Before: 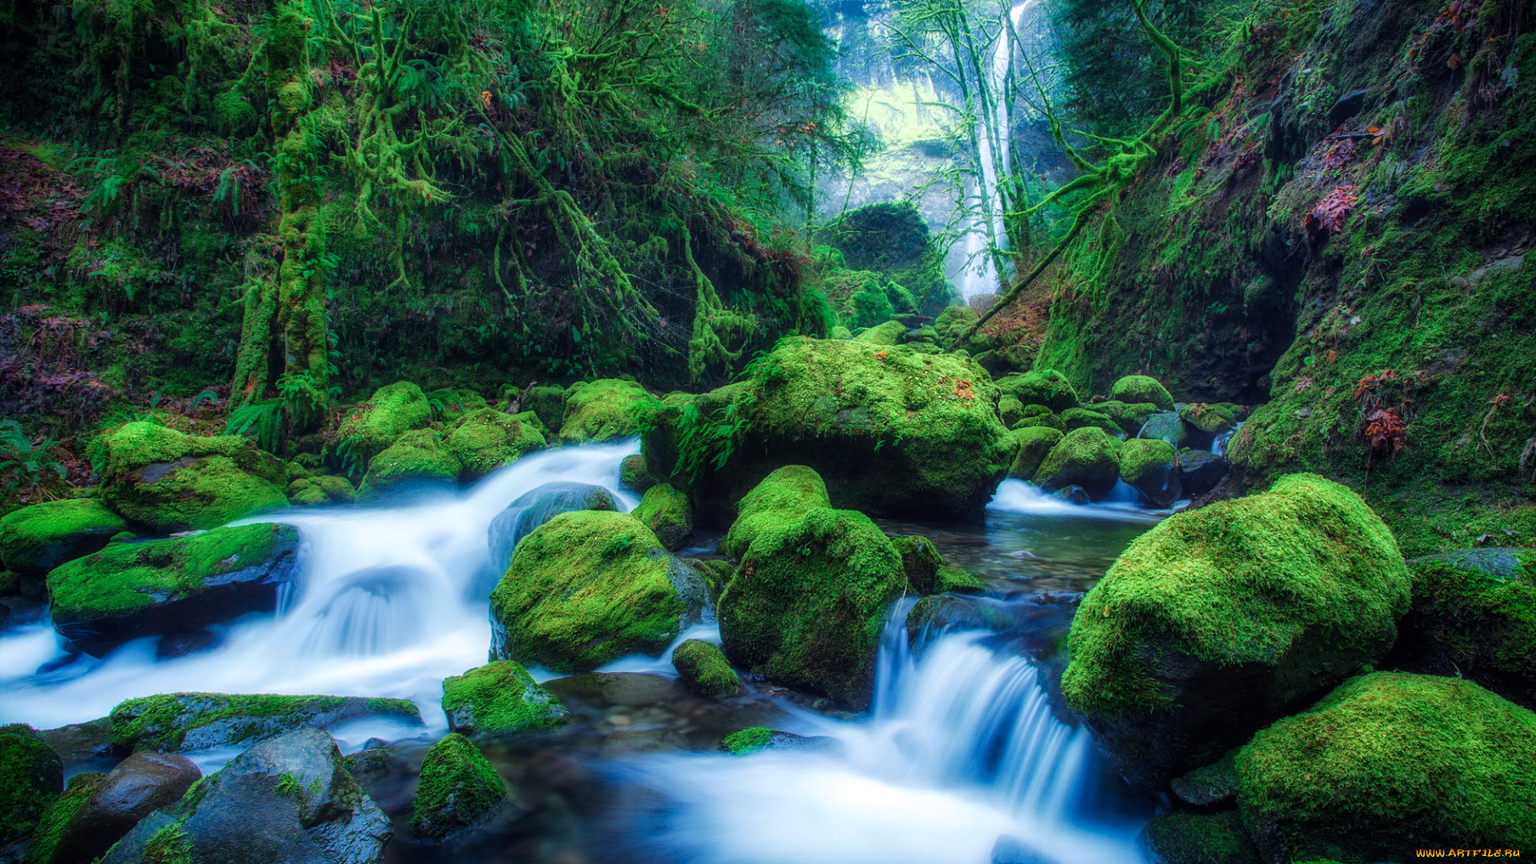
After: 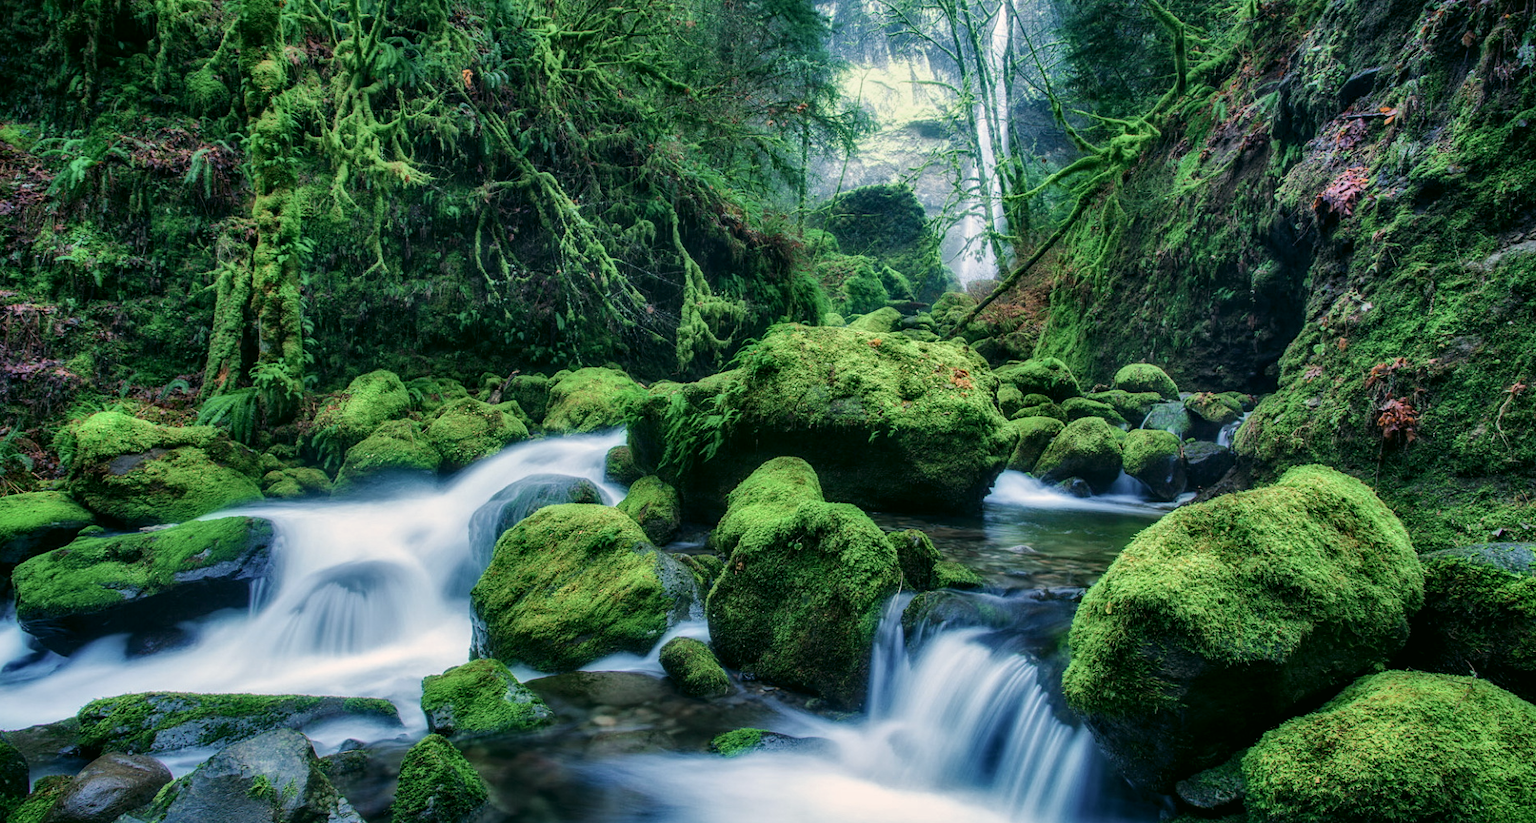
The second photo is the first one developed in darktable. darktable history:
crop: left 2.336%, top 2.864%, right 1.039%, bottom 4.959%
exposure: exposure -0.175 EV, compensate highlight preservation false
shadows and highlights: low approximation 0.01, soften with gaussian
contrast equalizer: octaves 7, y [[0.5, 0.501, 0.532, 0.538, 0.54, 0.541], [0.5 ×6], [0.5 ×6], [0 ×6], [0 ×6]]
color correction: highlights a* 4.12, highlights b* 4.98, shadows a* -7.83, shadows b* 4.99
contrast brightness saturation: contrast 0.065, brightness -0.013, saturation -0.236
